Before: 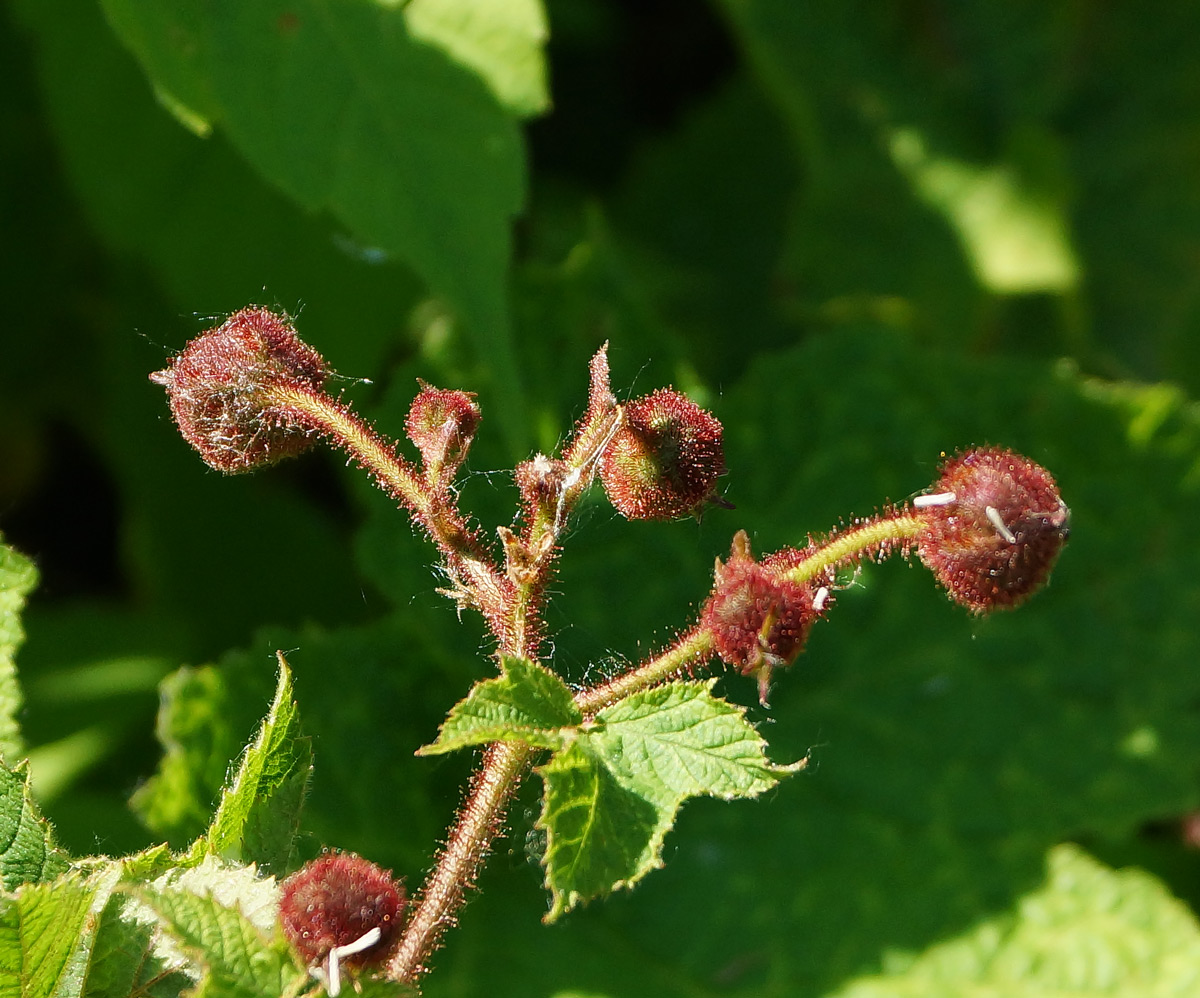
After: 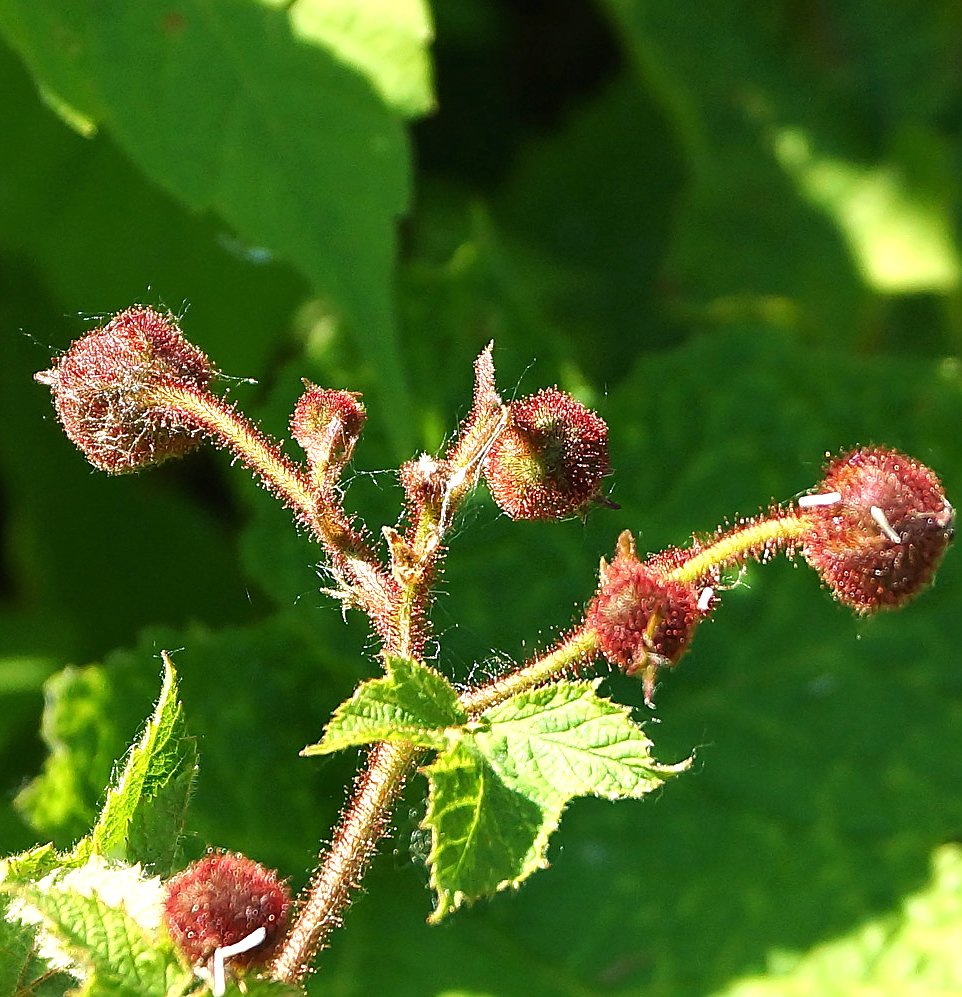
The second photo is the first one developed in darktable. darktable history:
crop and rotate: left 9.597%, right 10.195%
sharpen: on, module defaults
tone equalizer: on, module defaults
exposure: black level correction 0, exposure 0.7 EV, compensate exposure bias true, compensate highlight preservation false
